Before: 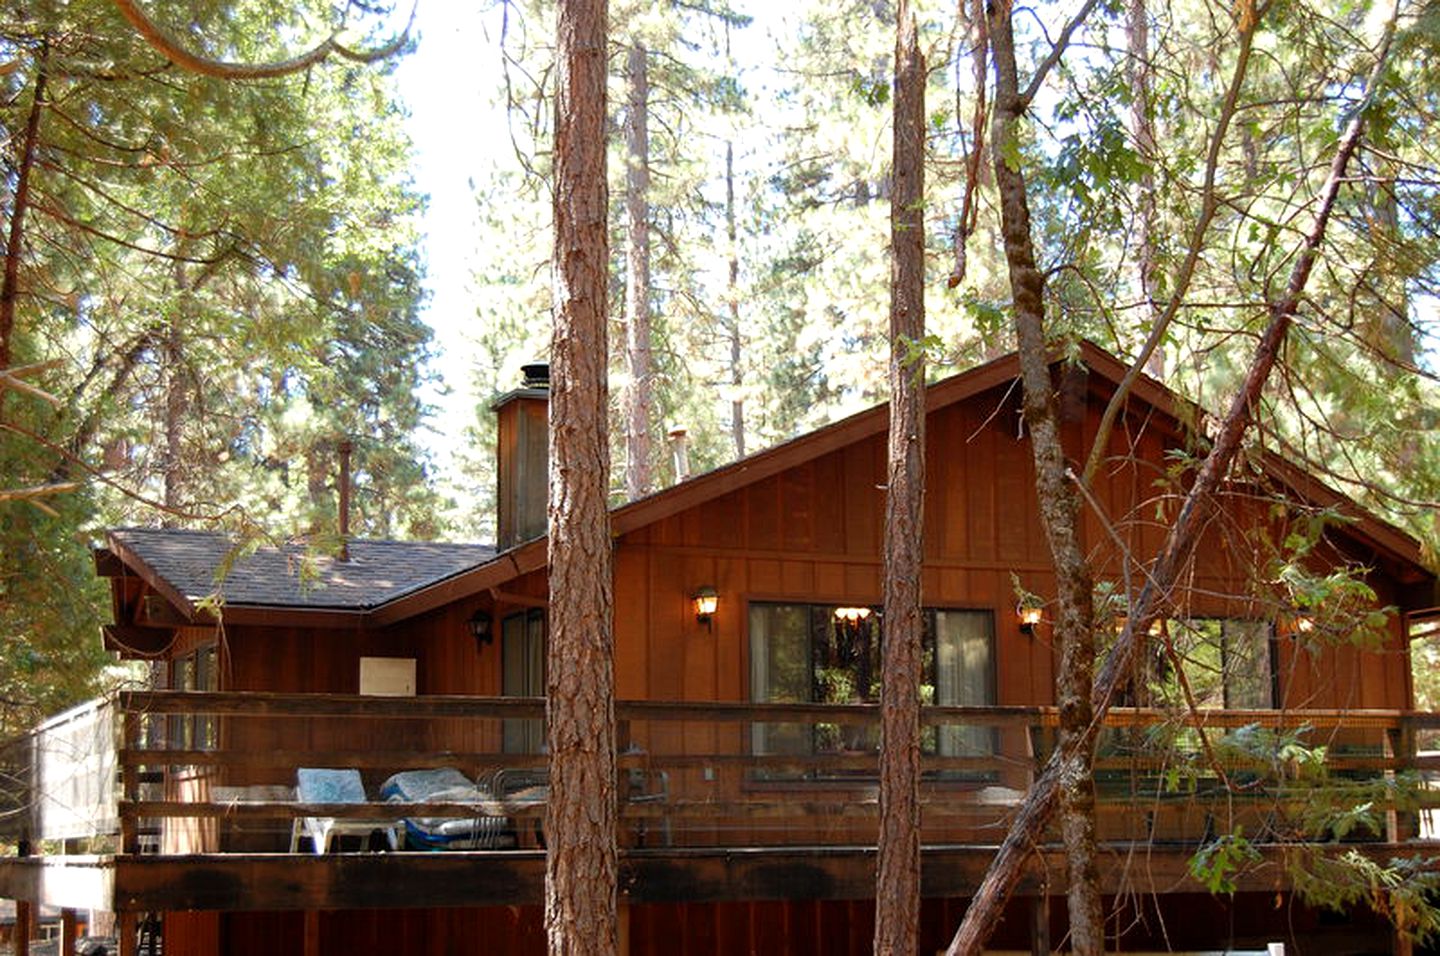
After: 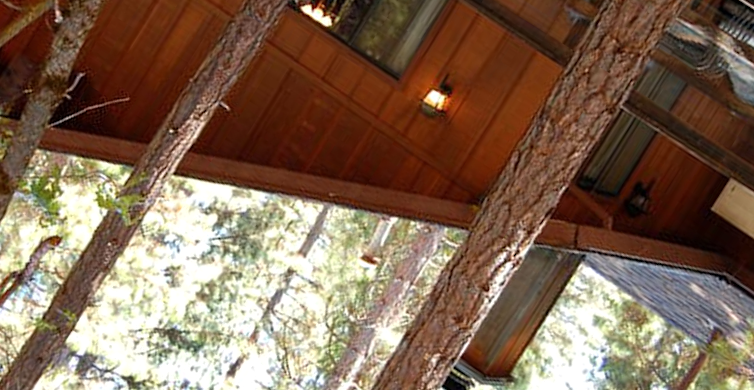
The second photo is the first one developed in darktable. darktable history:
crop and rotate: angle 147.73°, left 9.202%, top 15.649%, right 4.408%, bottom 16.94%
shadows and highlights: shadows 12.55, white point adjustment 1.25, soften with gaussian
